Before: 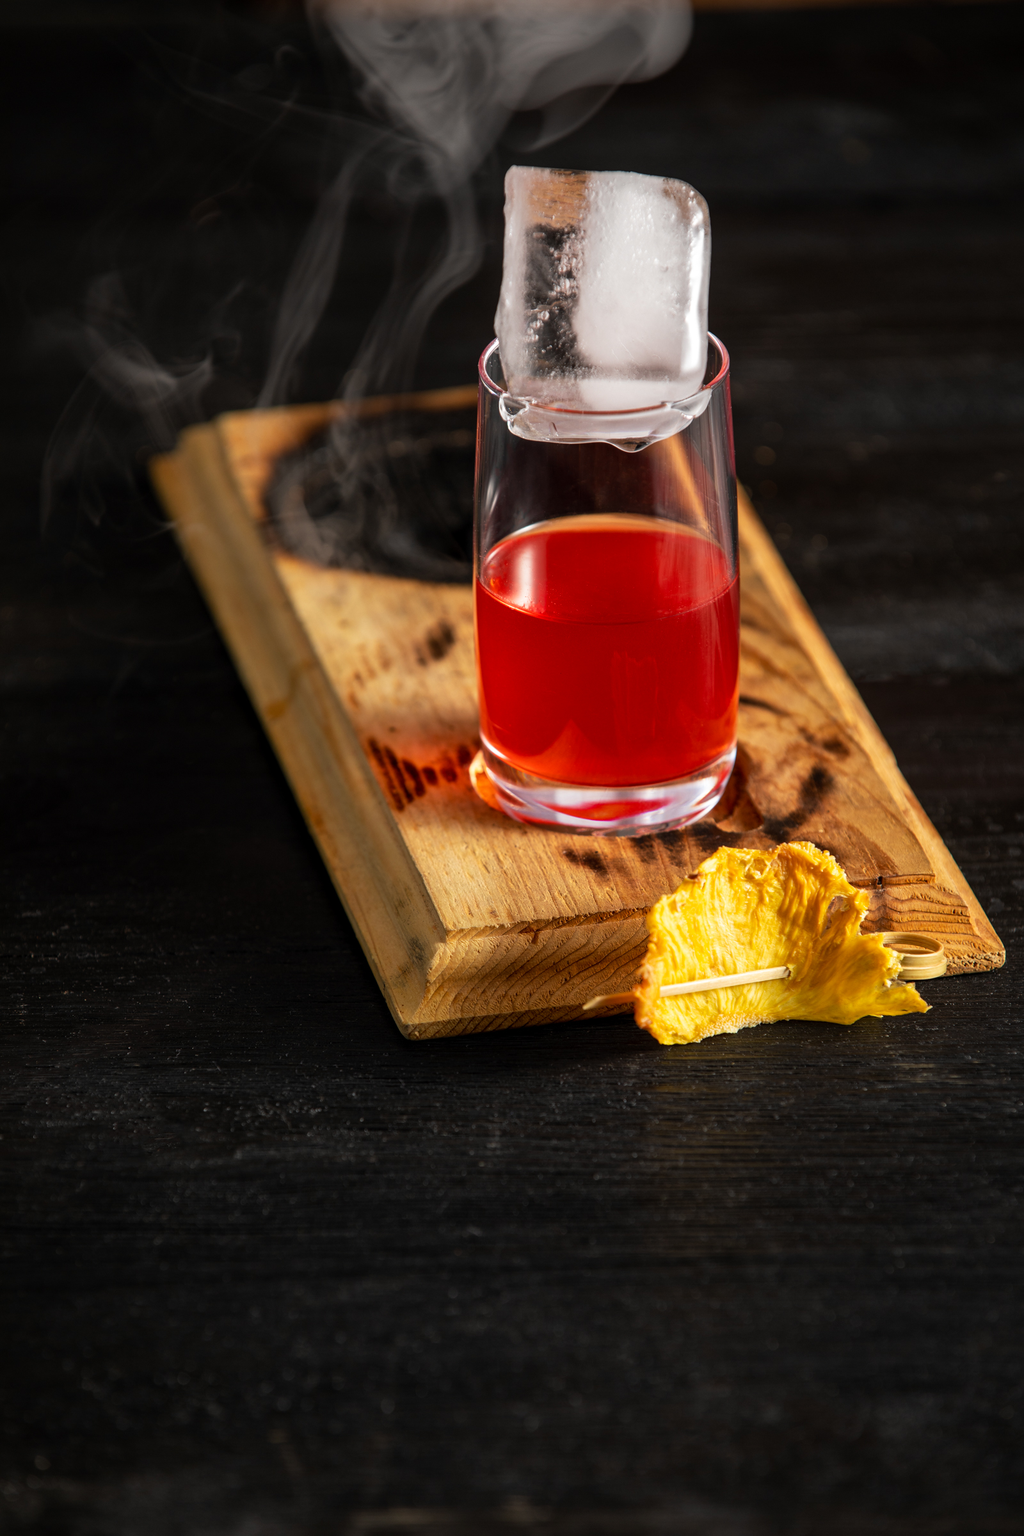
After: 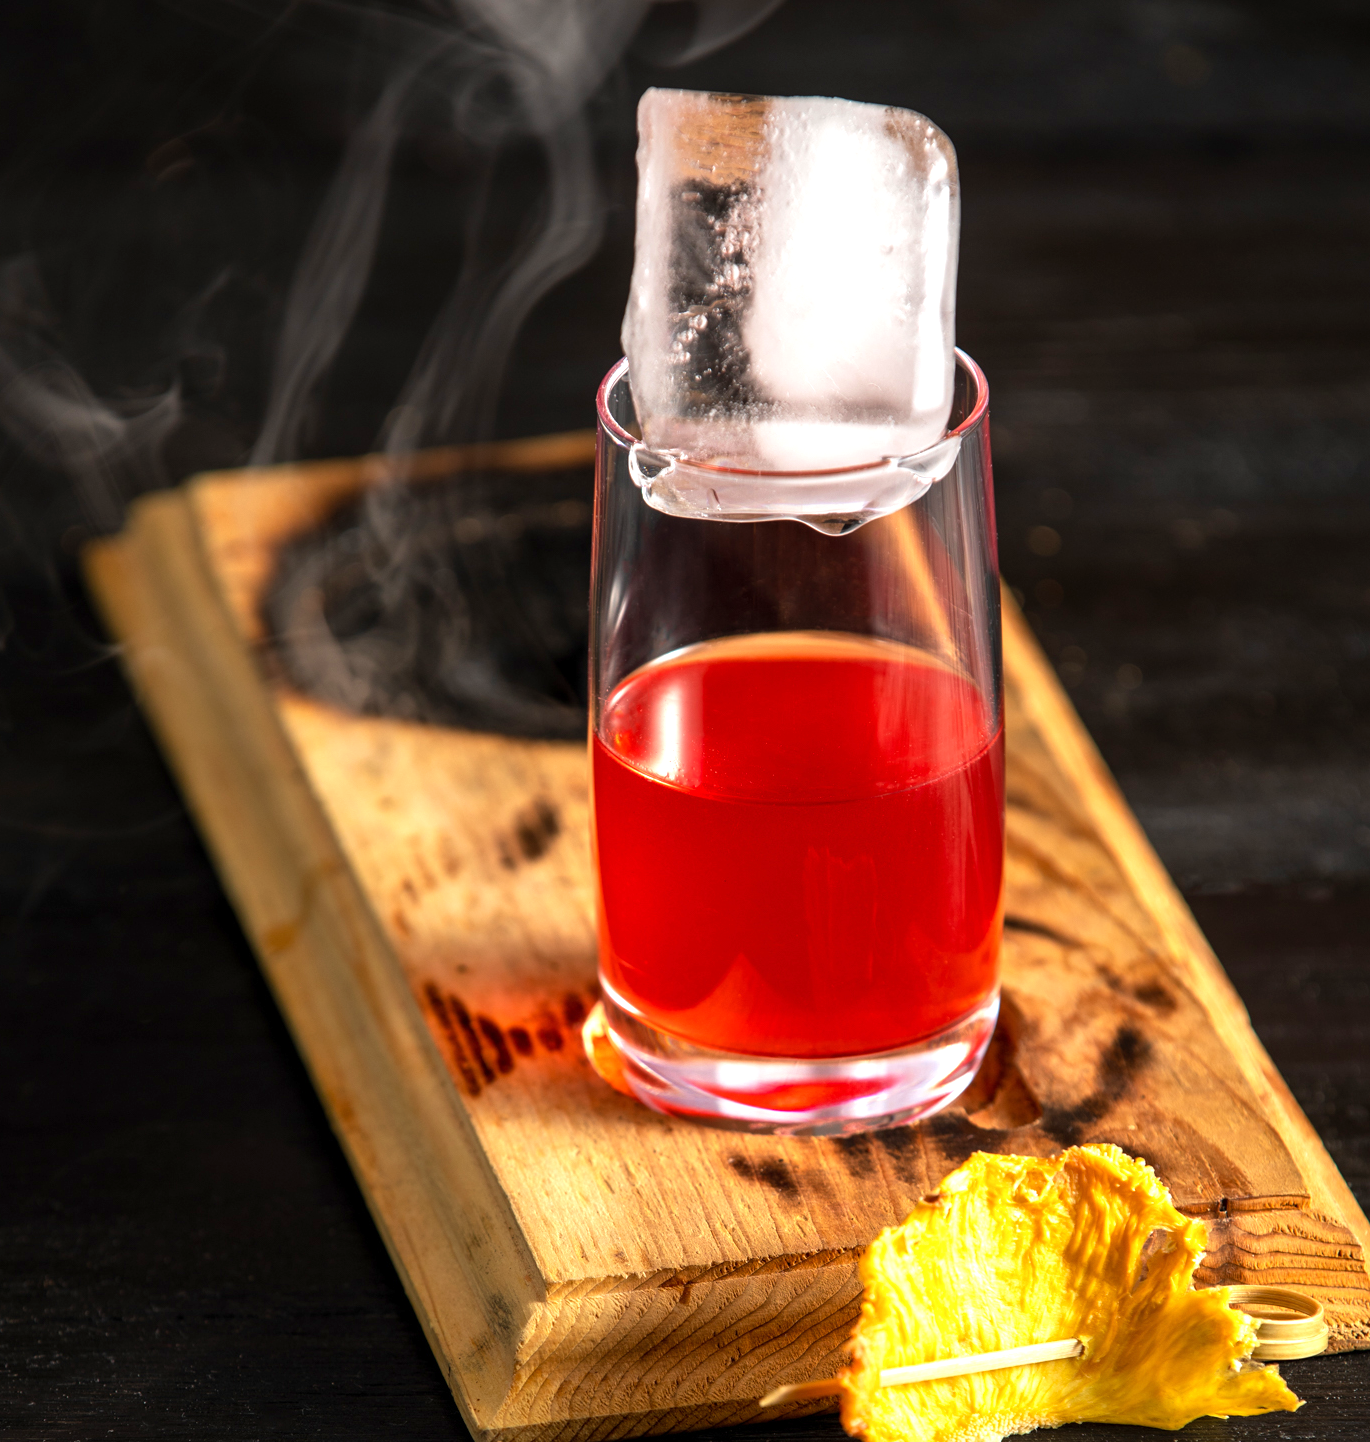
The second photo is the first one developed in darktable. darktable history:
velvia: strength 17.6%
exposure: exposure 0.606 EV, compensate exposure bias true, compensate highlight preservation false
crop and rotate: left 9.471%, top 7.161%, right 4.861%, bottom 32.744%
